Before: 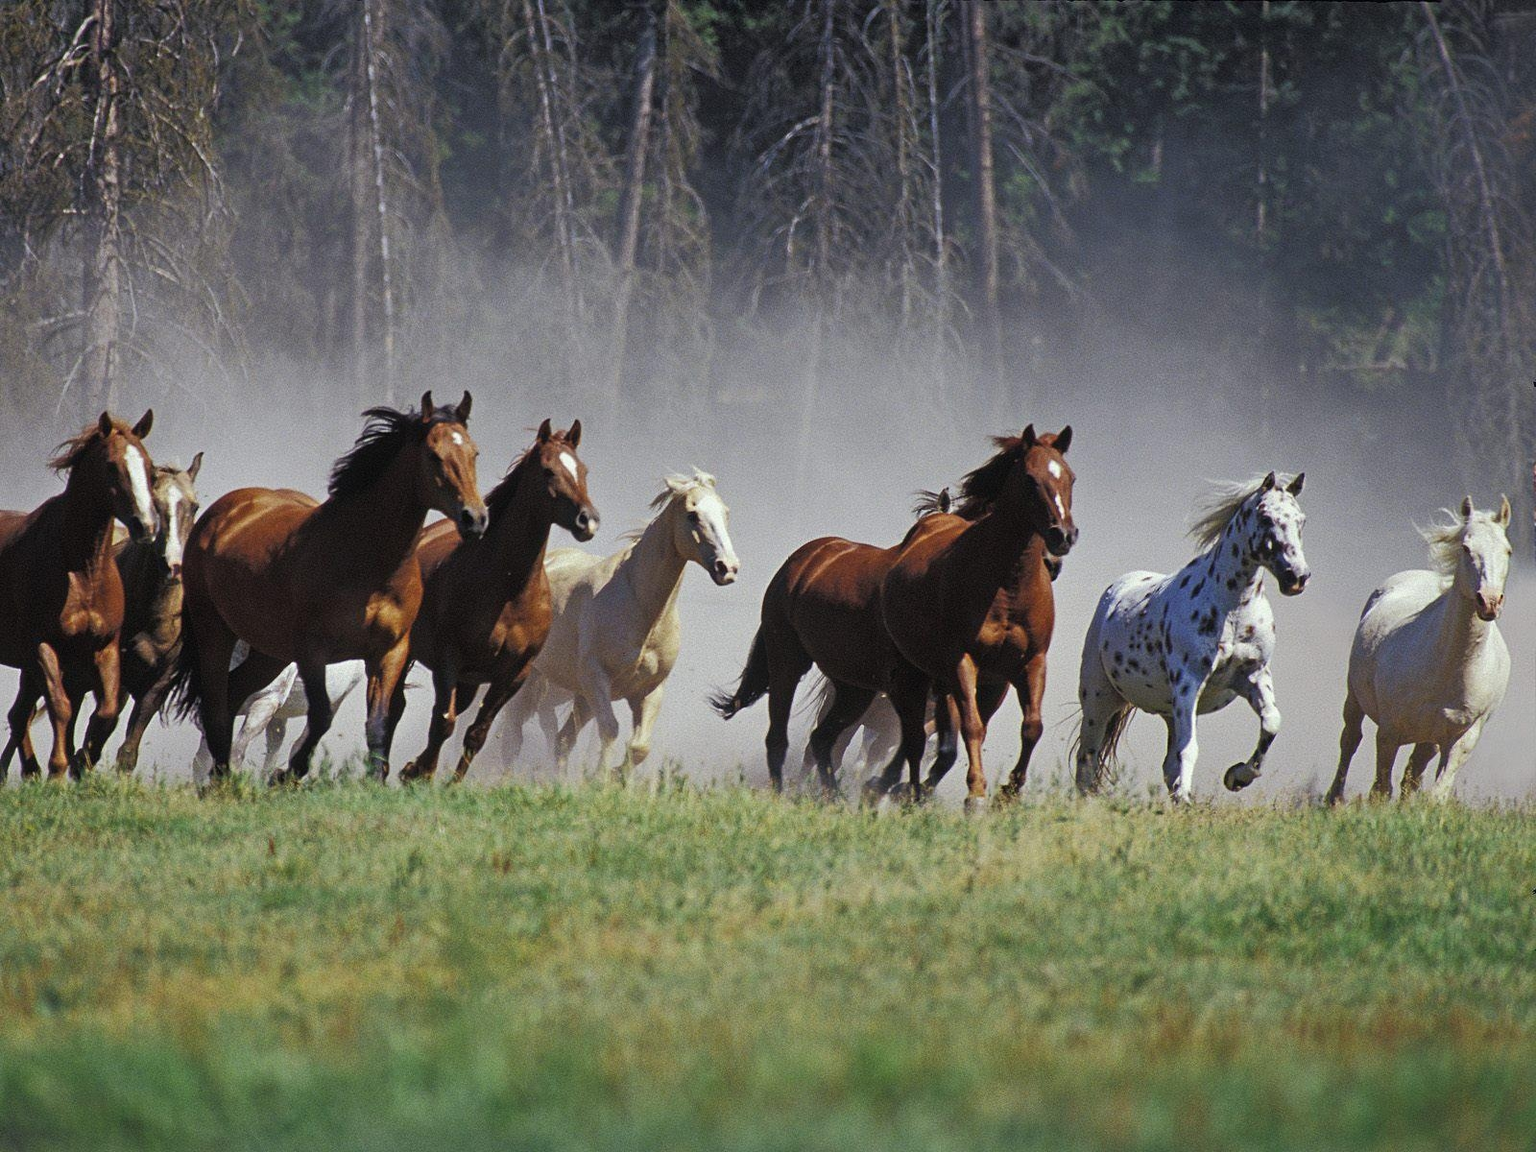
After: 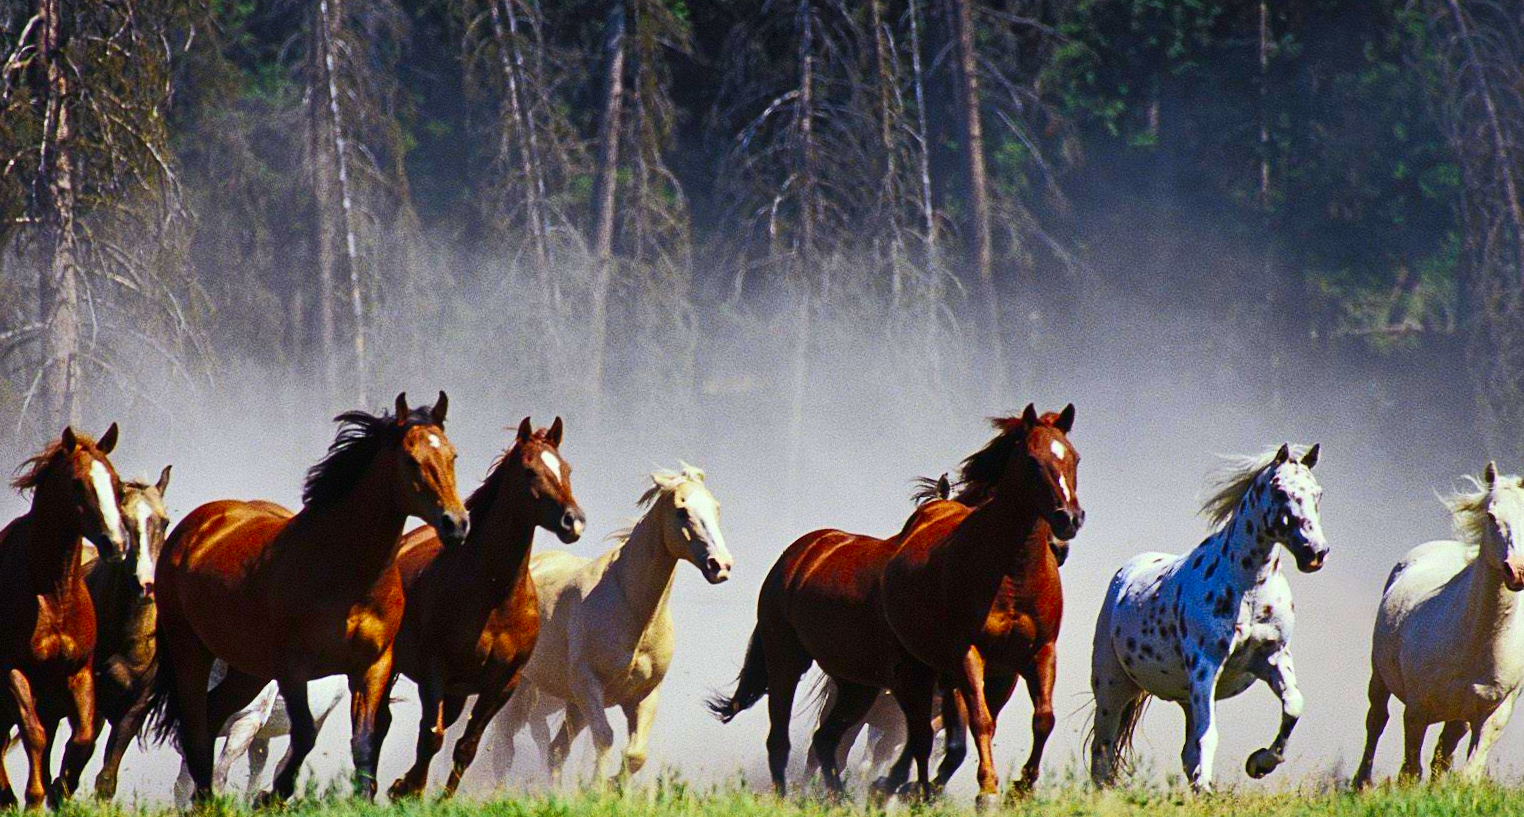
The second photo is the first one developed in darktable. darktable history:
exposure: black level correction 0.001, exposure 0.014 EV, compensate highlight preservation false
crop: bottom 28.576%
rotate and perspective: rotation -2.12°, lens shift (vertical) 0.009, lens shift (horizontal) -0.008, automatic cropping original format, crop left 0.036, crop right 0.964, crop top 0.05, crop bottom 0.959
contrast brightness saturation: contrast 0.26, brightness 0.02, saturation 0.87
